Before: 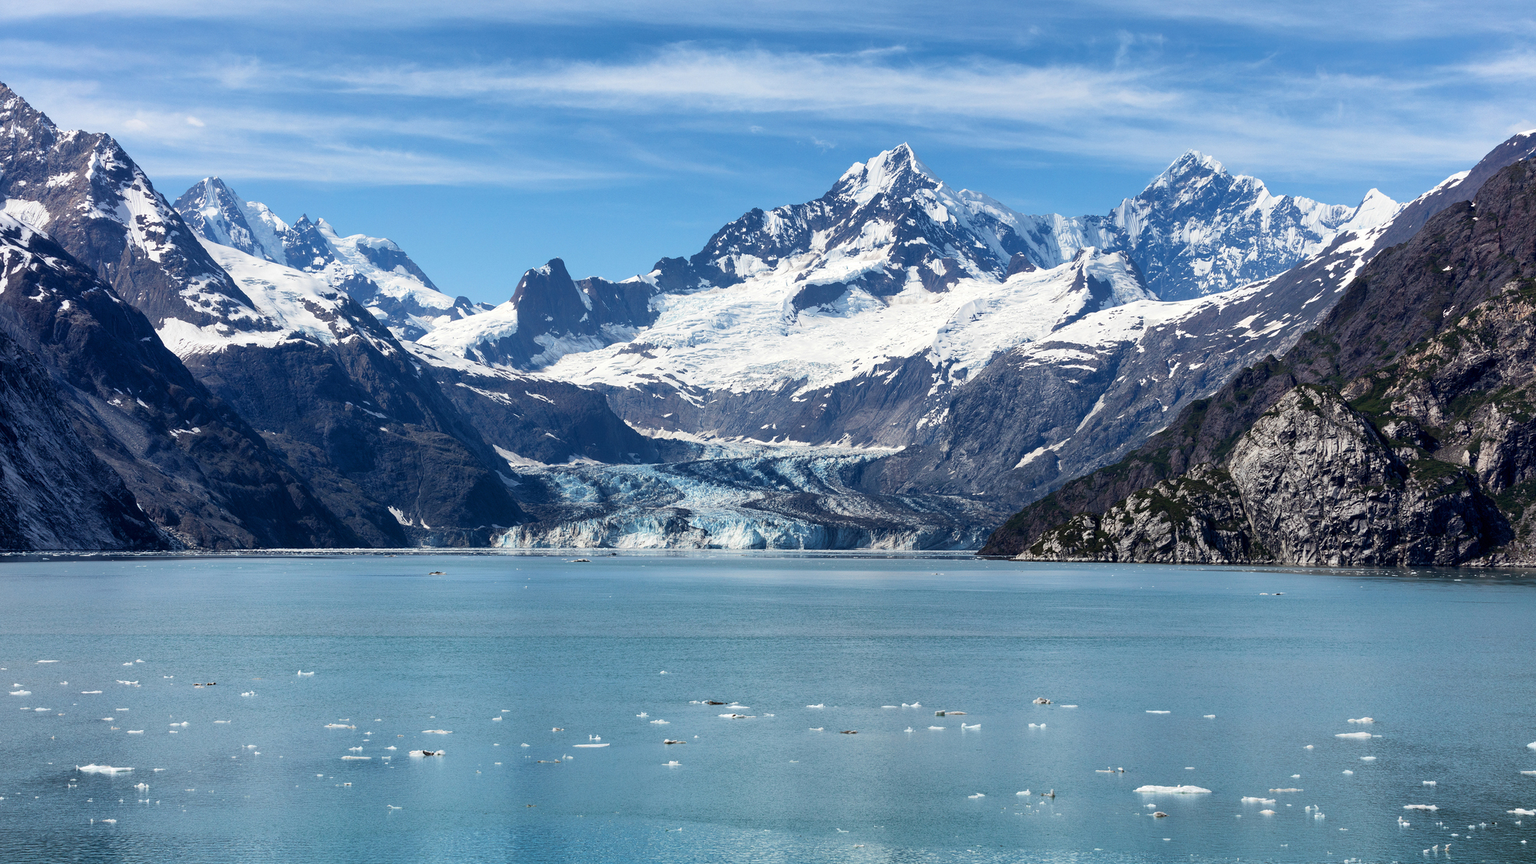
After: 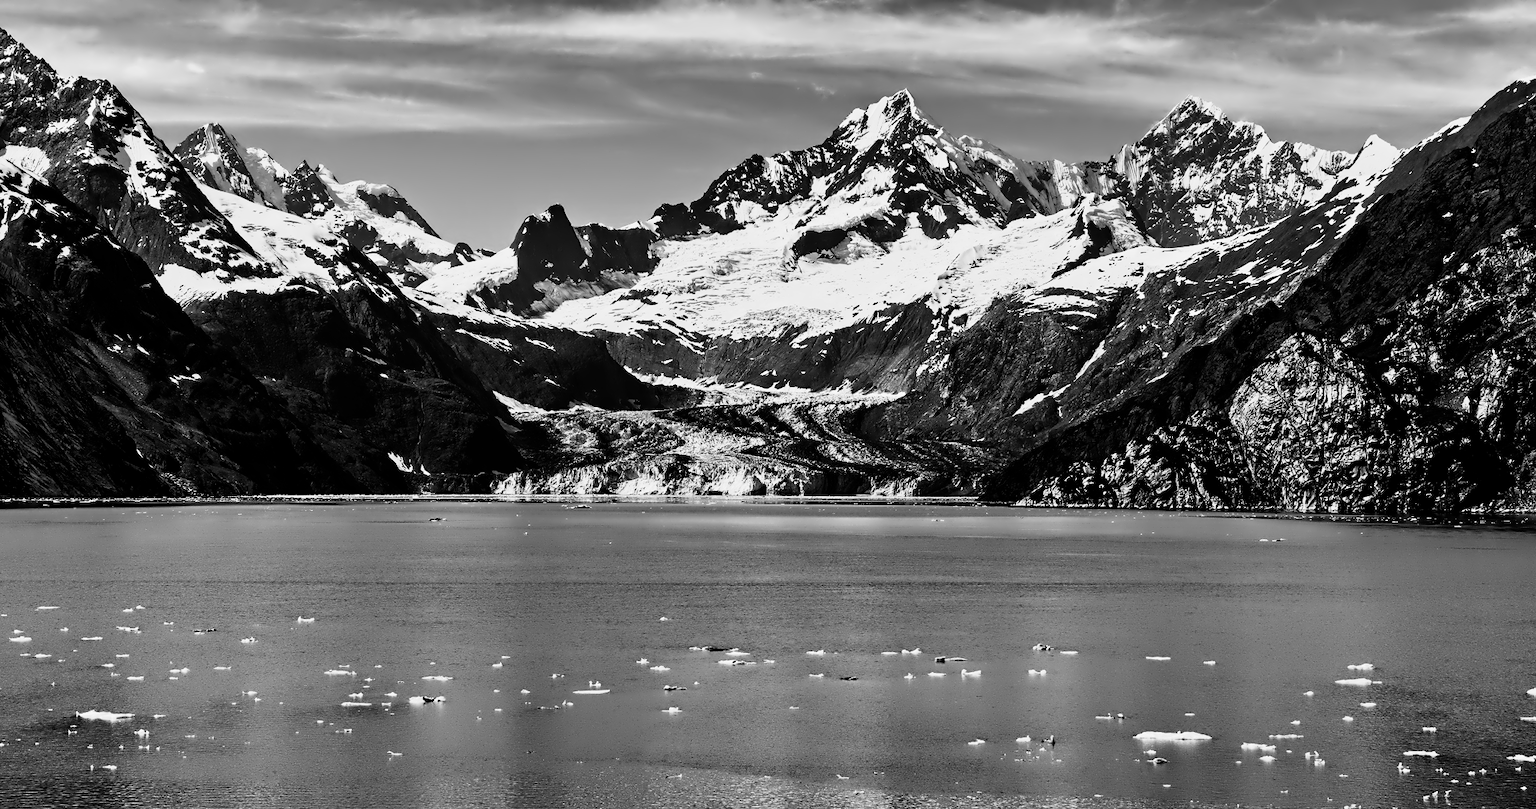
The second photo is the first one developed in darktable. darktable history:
contrast brightness saturation: contrast 0.02, brightness -1, saturation -1
contrast equalizer: octaves 7, y [[0.5, 0.542, 0.583, 0.625, 0.667, 0.708], [0.5 ×6], [0.5 ×6], [0, 0.033, 0.067, 0.1, 0.133, 0.167], [0, 0.05, 0.1, 0.15, 0.2, 0.25]]
crop and rotate: top 6.25%
base curve: curves: ch0 [(0, 0) (0.025, 0.046) (0.112, 0.277) (0.467, 0.74) (0.814, 0.929) (1, 0.942)]
